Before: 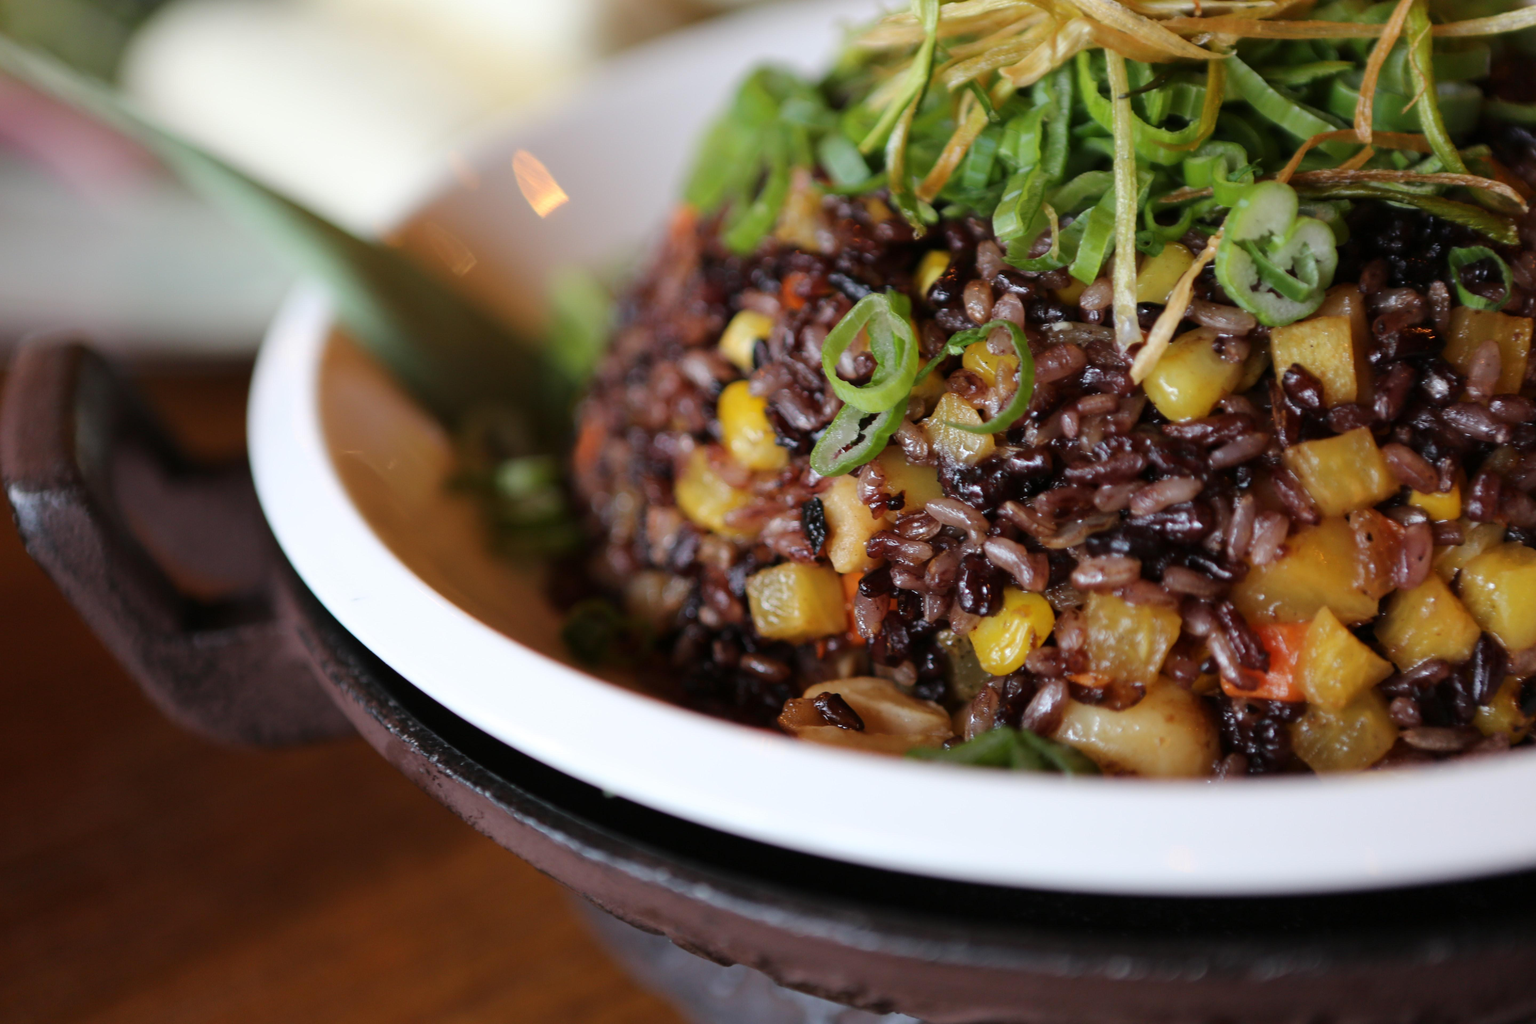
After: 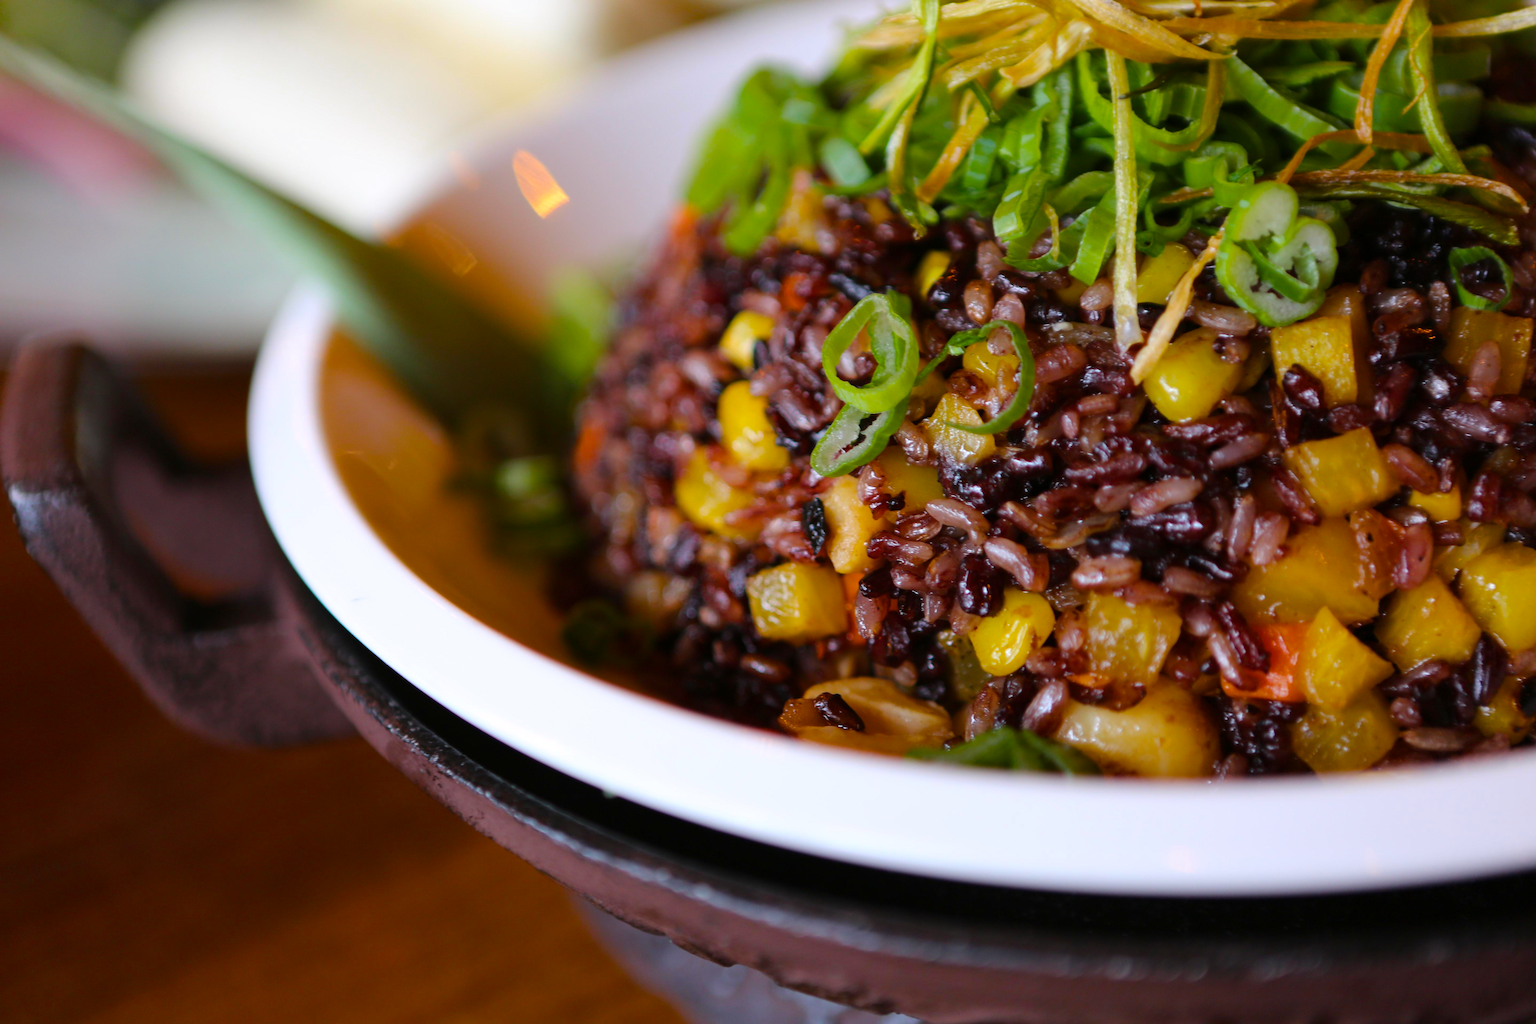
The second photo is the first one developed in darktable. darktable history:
white balance: red 1.009, blue 1.027
color balance rgb: linear chroma grading › global chroma 15%, perceptual saturation grading › global saturation 30%
